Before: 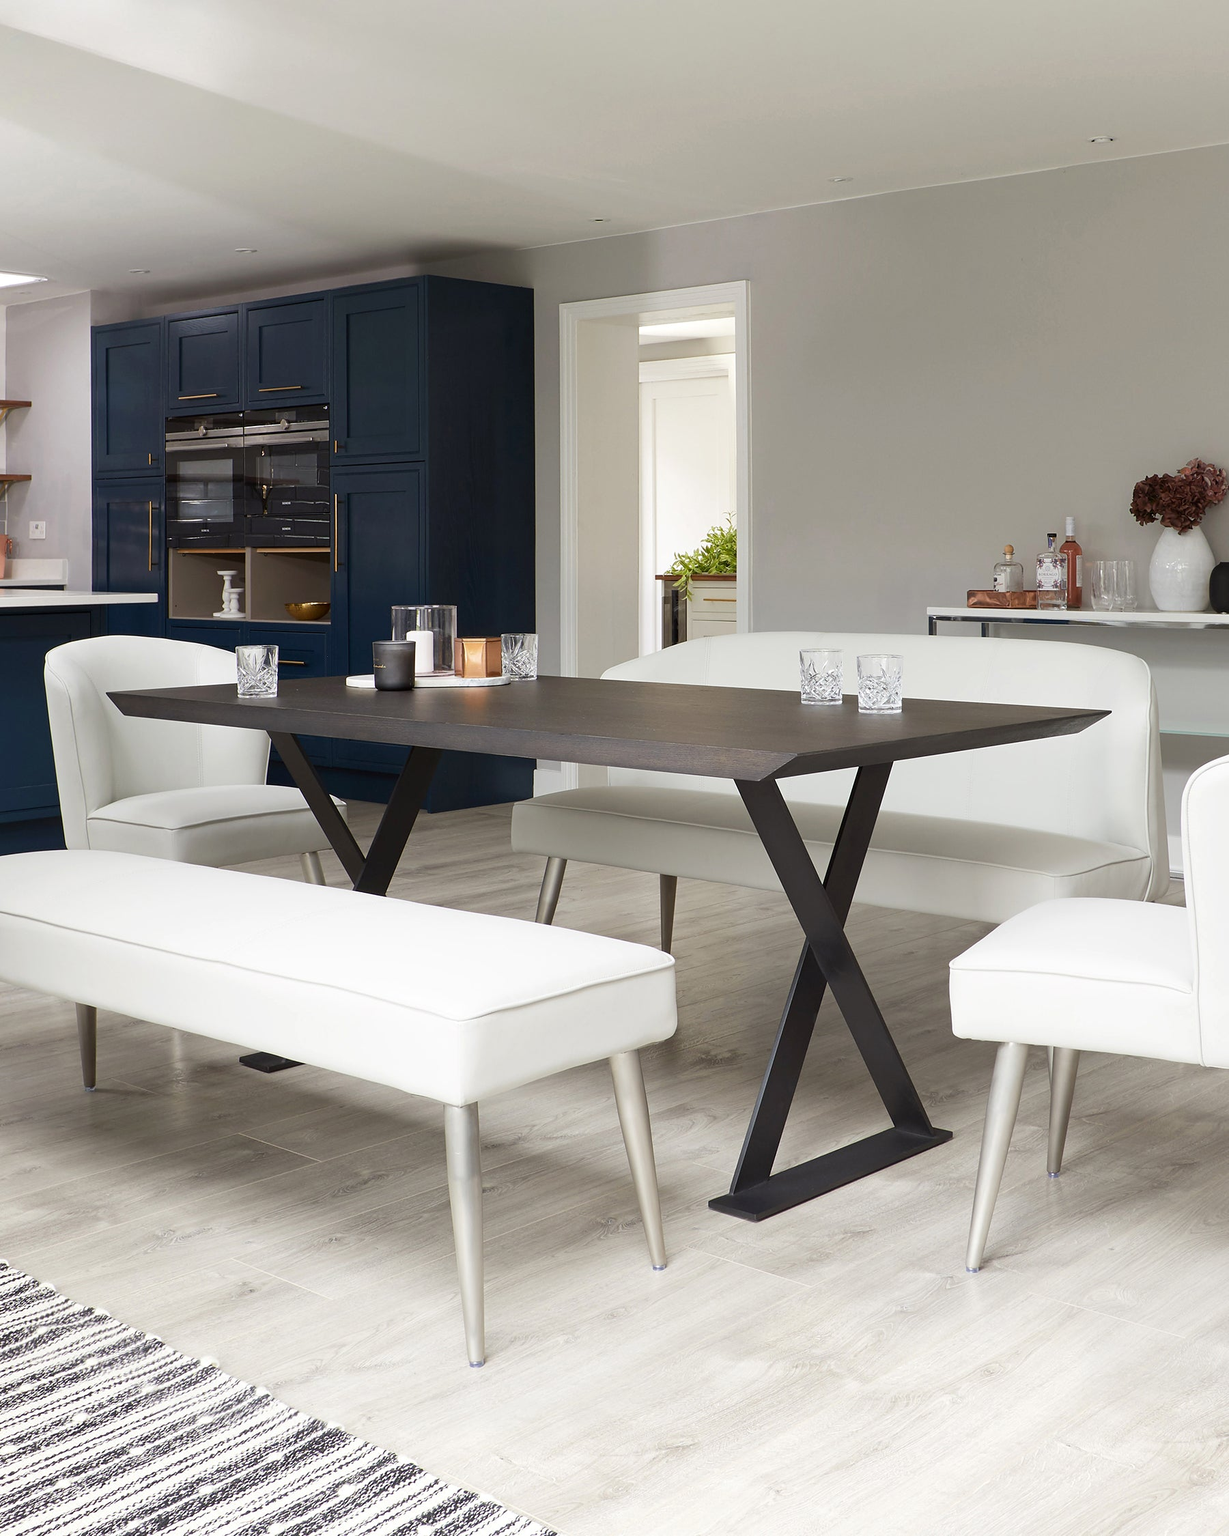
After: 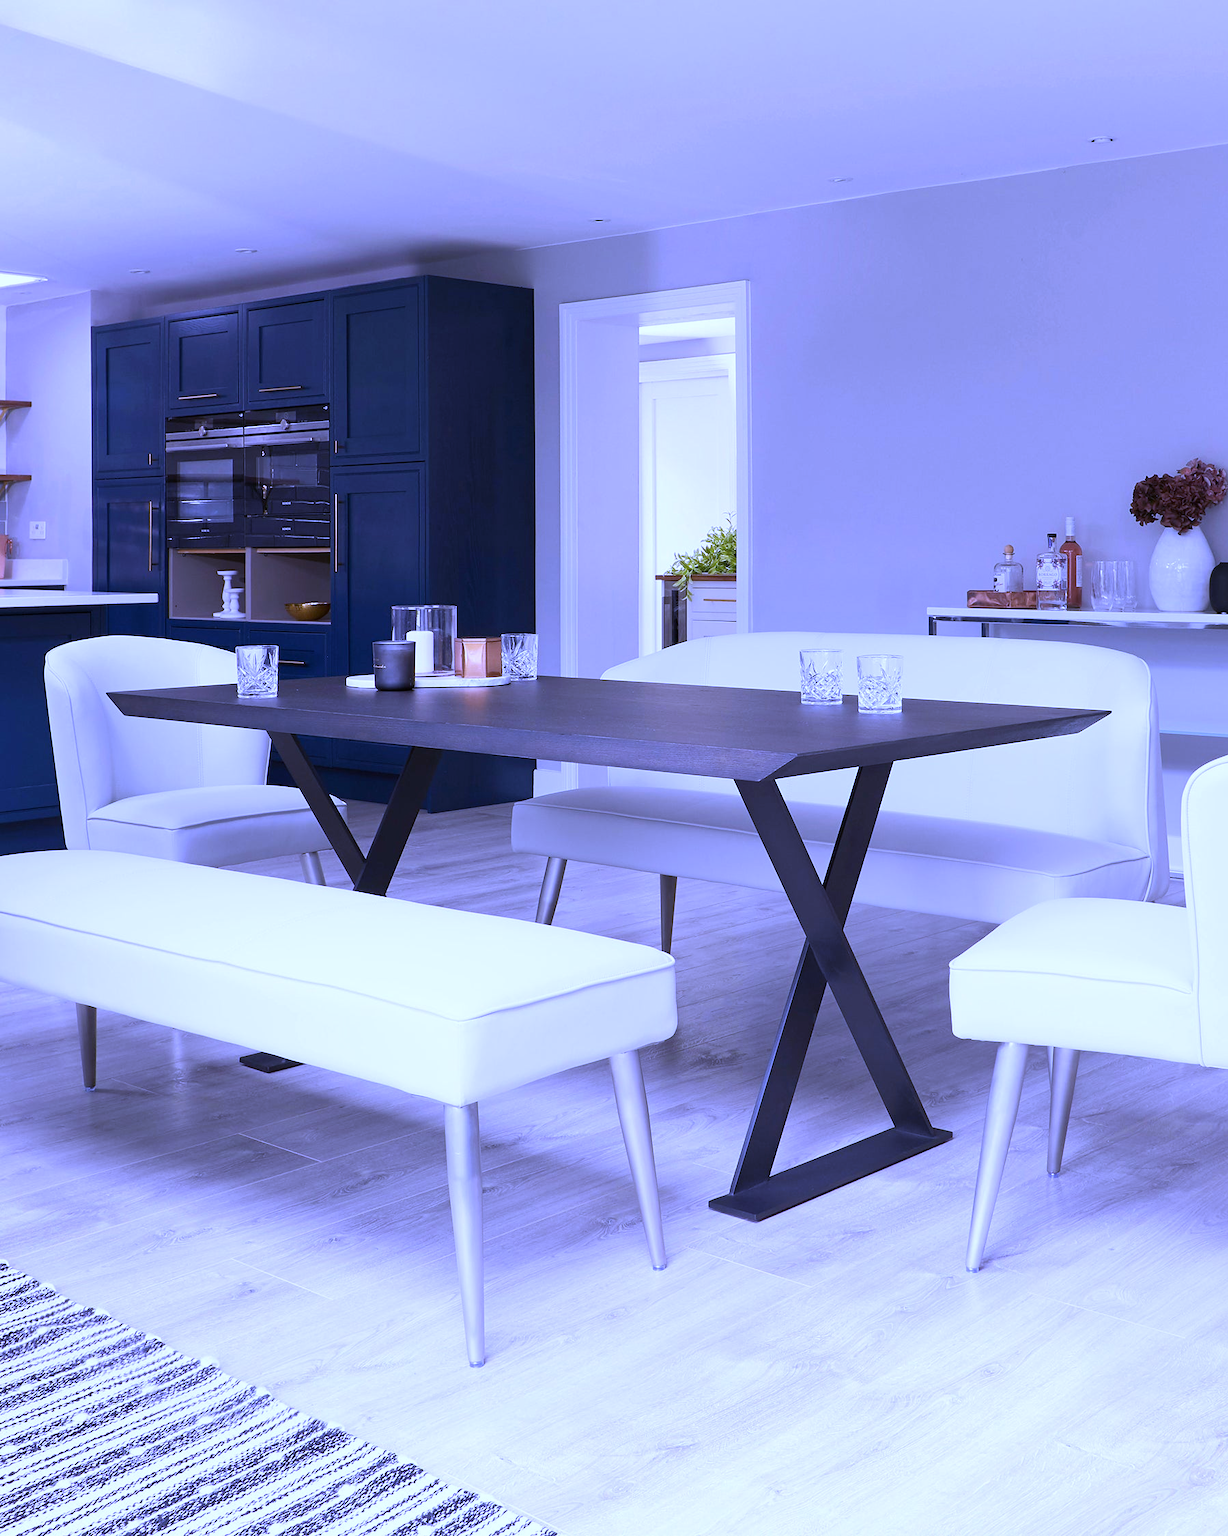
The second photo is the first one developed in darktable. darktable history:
color calibration: x 0.37, y 0.382, temperature 4313.32 K
tone equalizer: on, module defaults
white balance: red 0.98, blue 1.61
